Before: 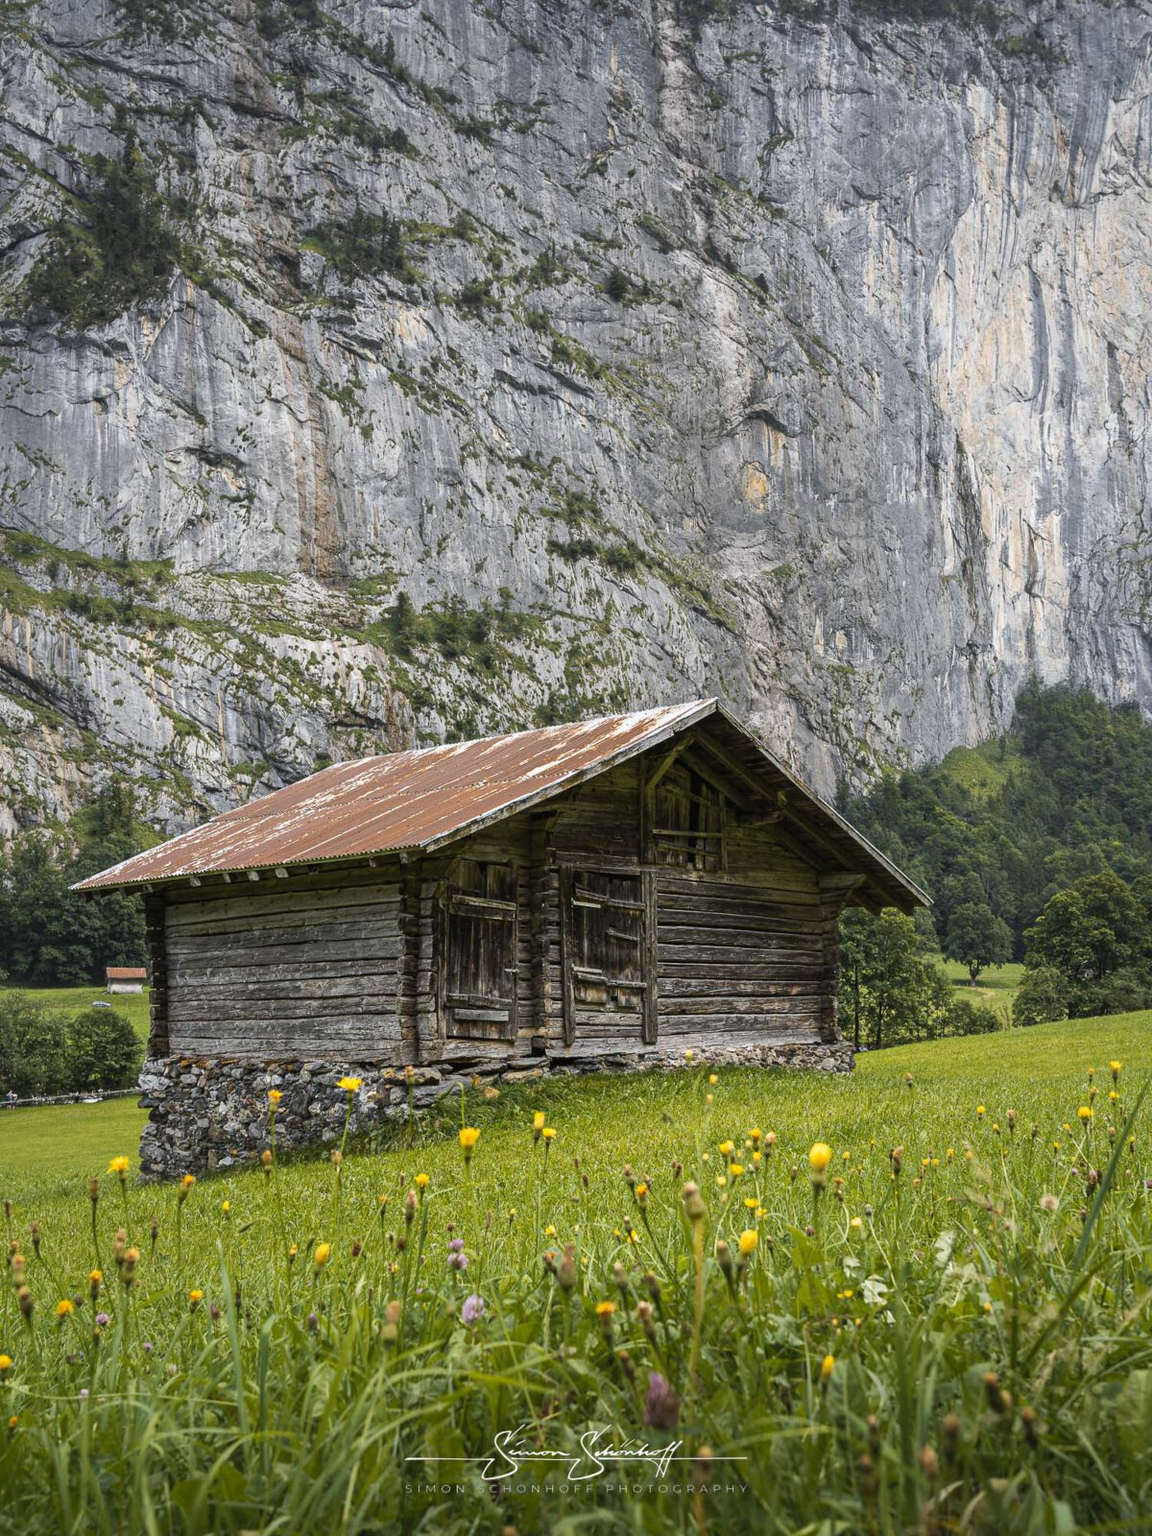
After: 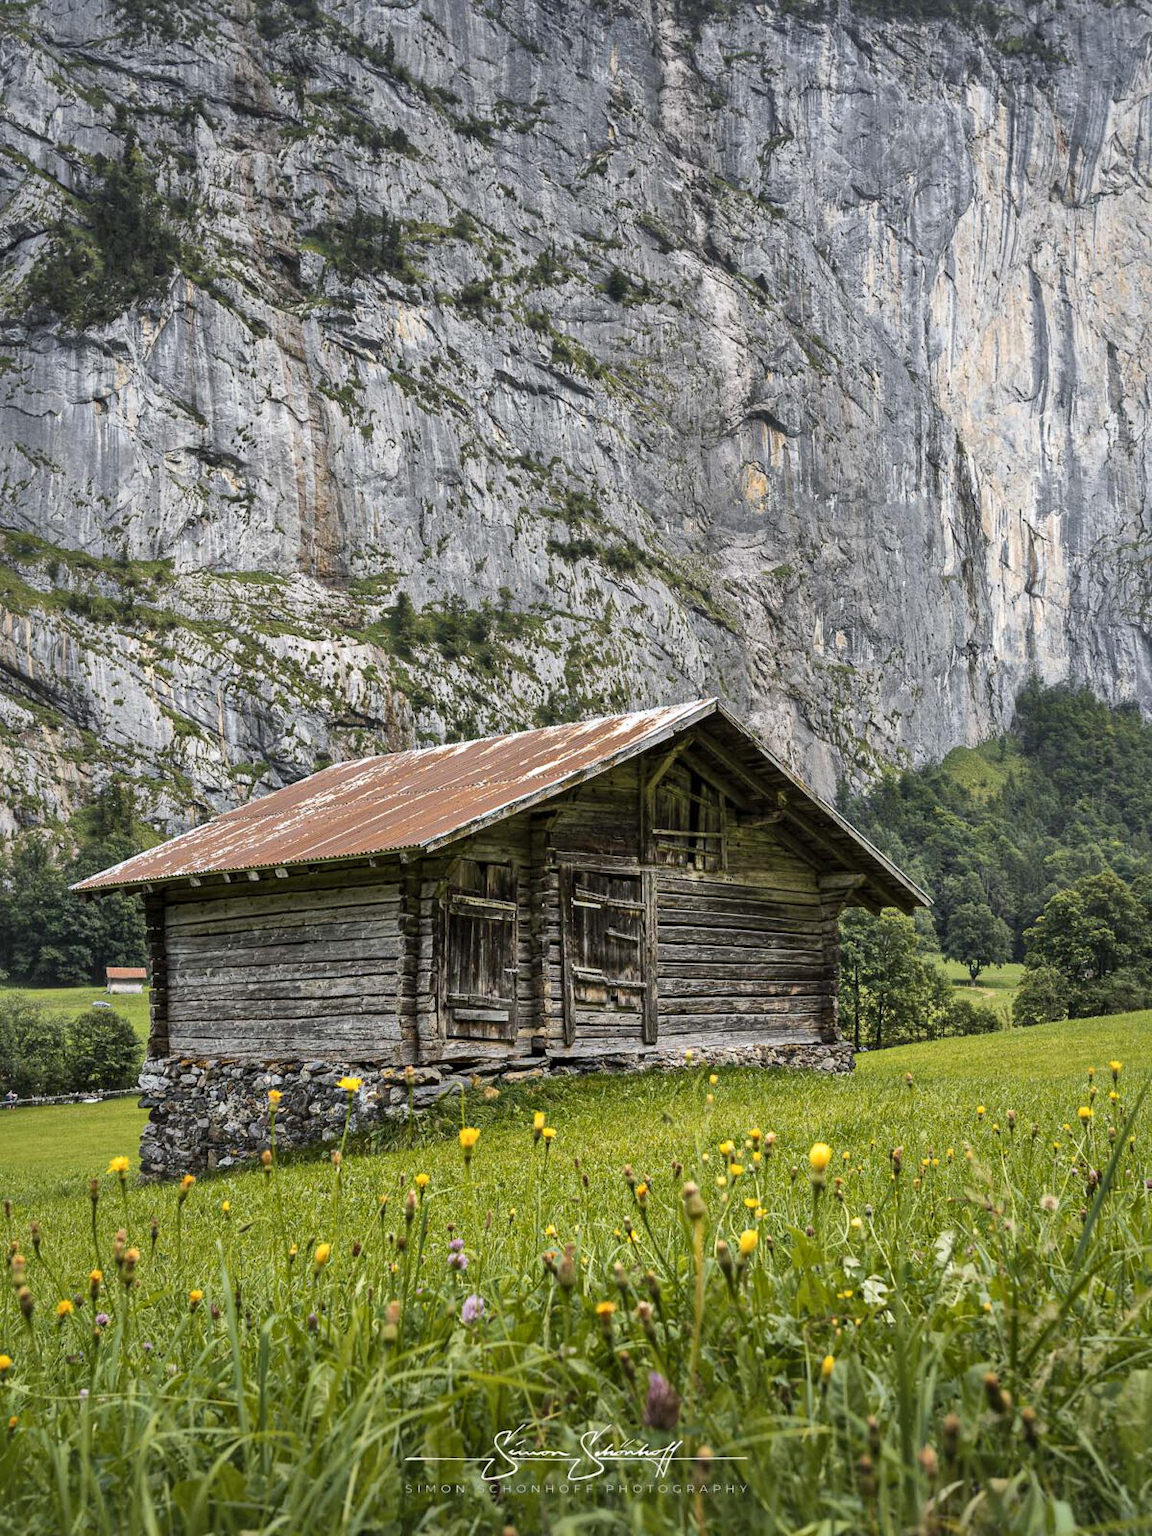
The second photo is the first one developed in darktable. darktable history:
local contrast: mode bilateral grid, contrast 25, coarseness 50, detail 123%, midtone range 0.2
shadows and highlights: shadows 75, highlights -25, soften with gaussian
